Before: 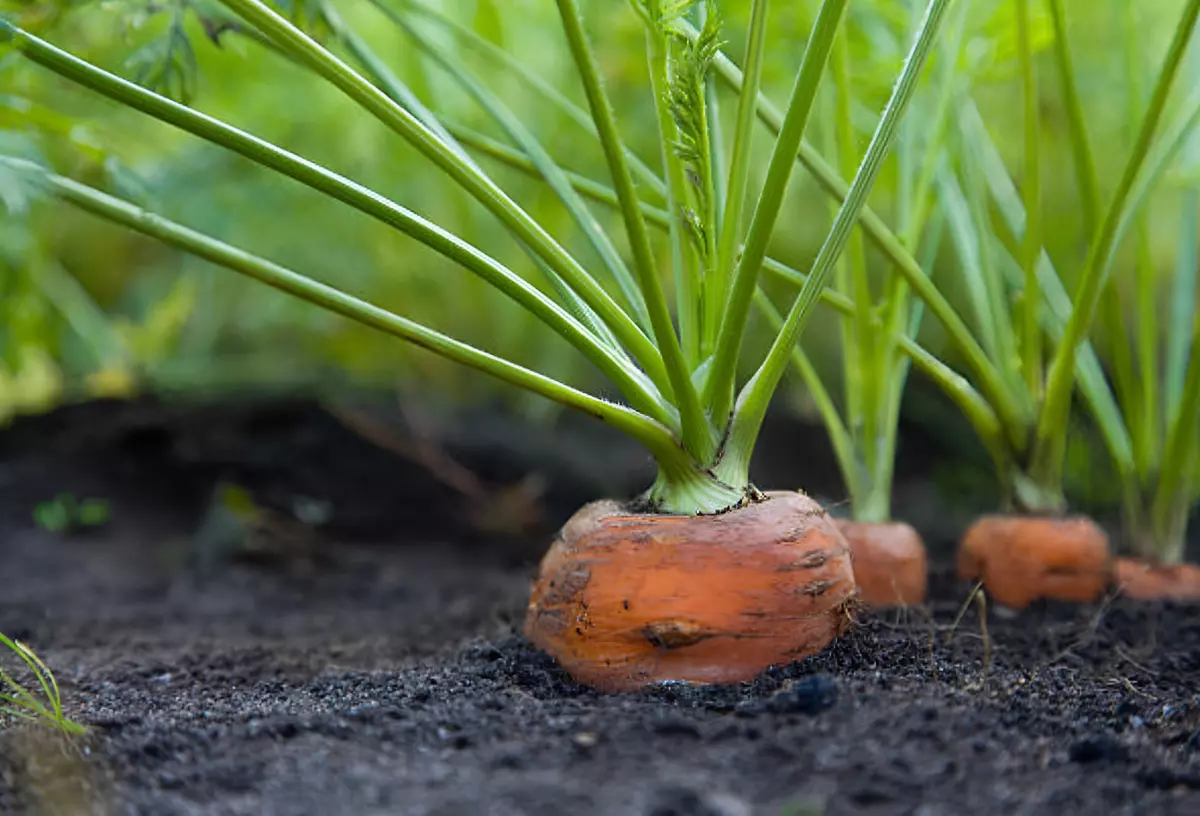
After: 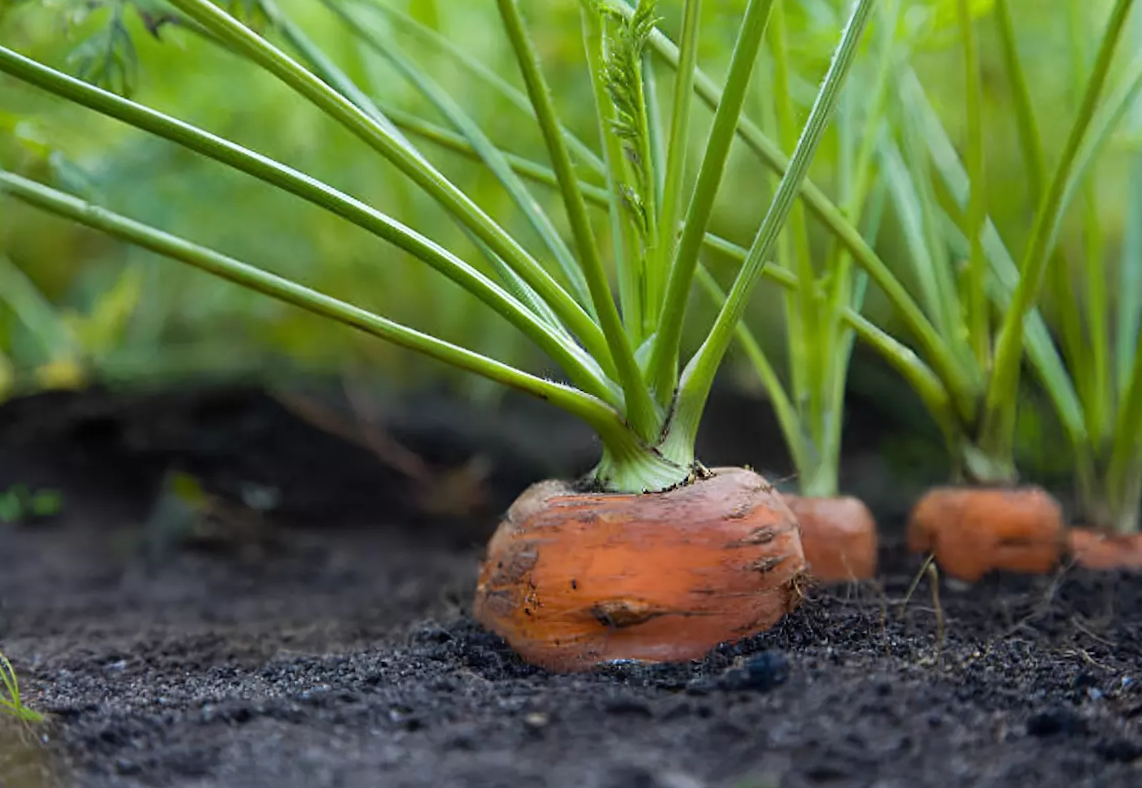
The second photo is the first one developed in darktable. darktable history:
crop and rotate: left 3.238%
rotate and perspective: rotation -1.32°, lens shift (horizontal) -0.031, crop left 0.015, crop right 0.985, crop top 0.047, crop bottom 0.982
